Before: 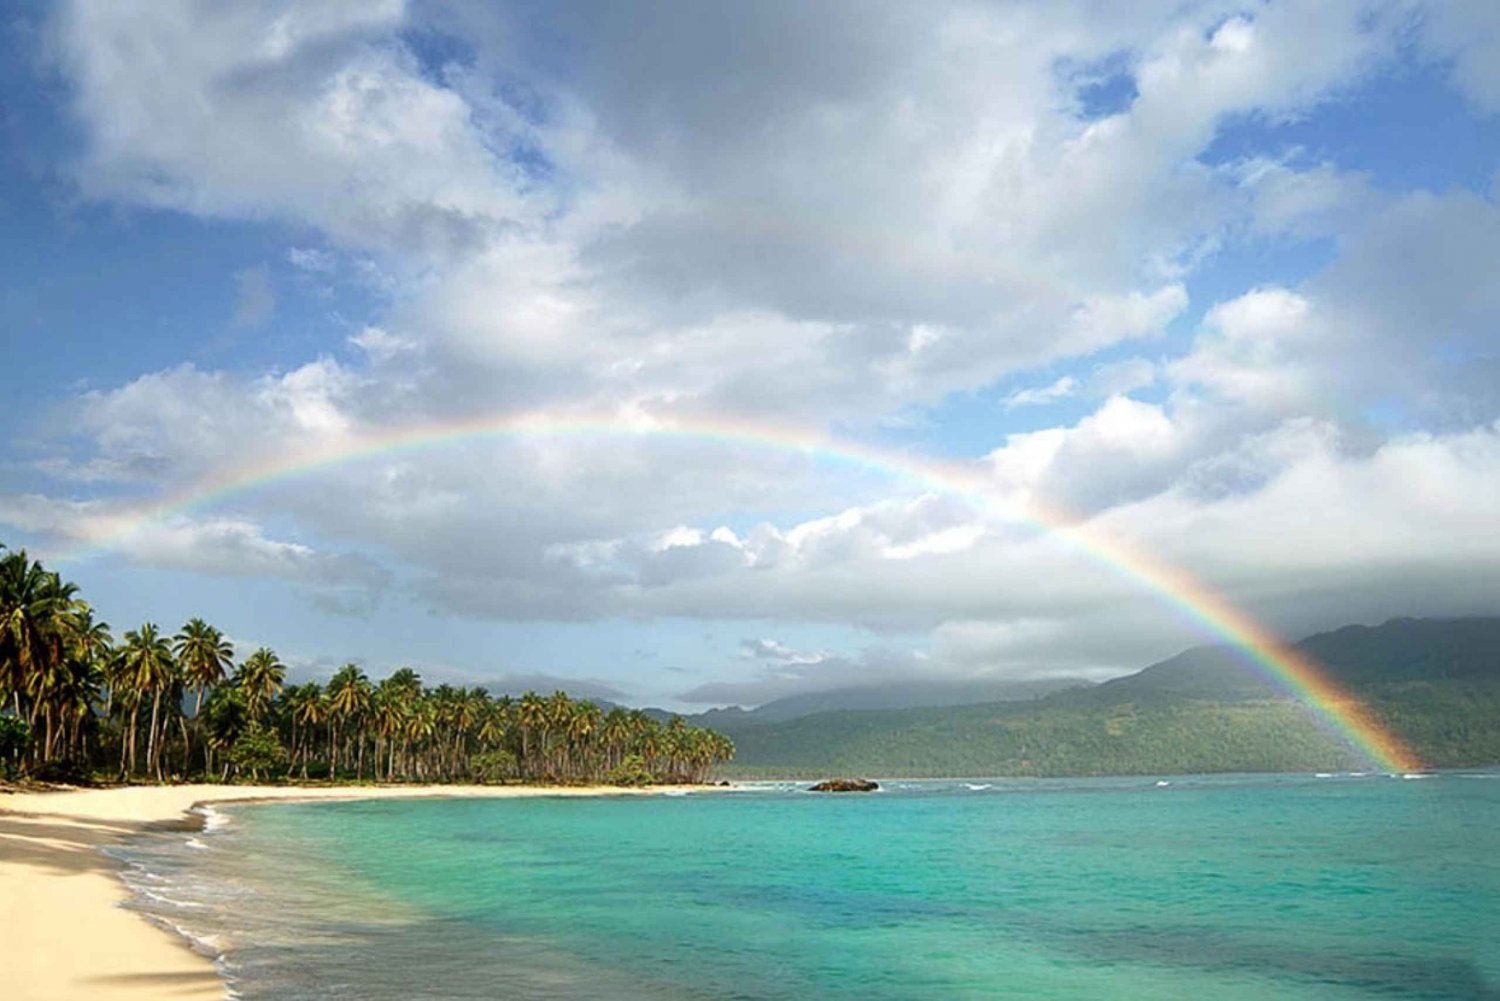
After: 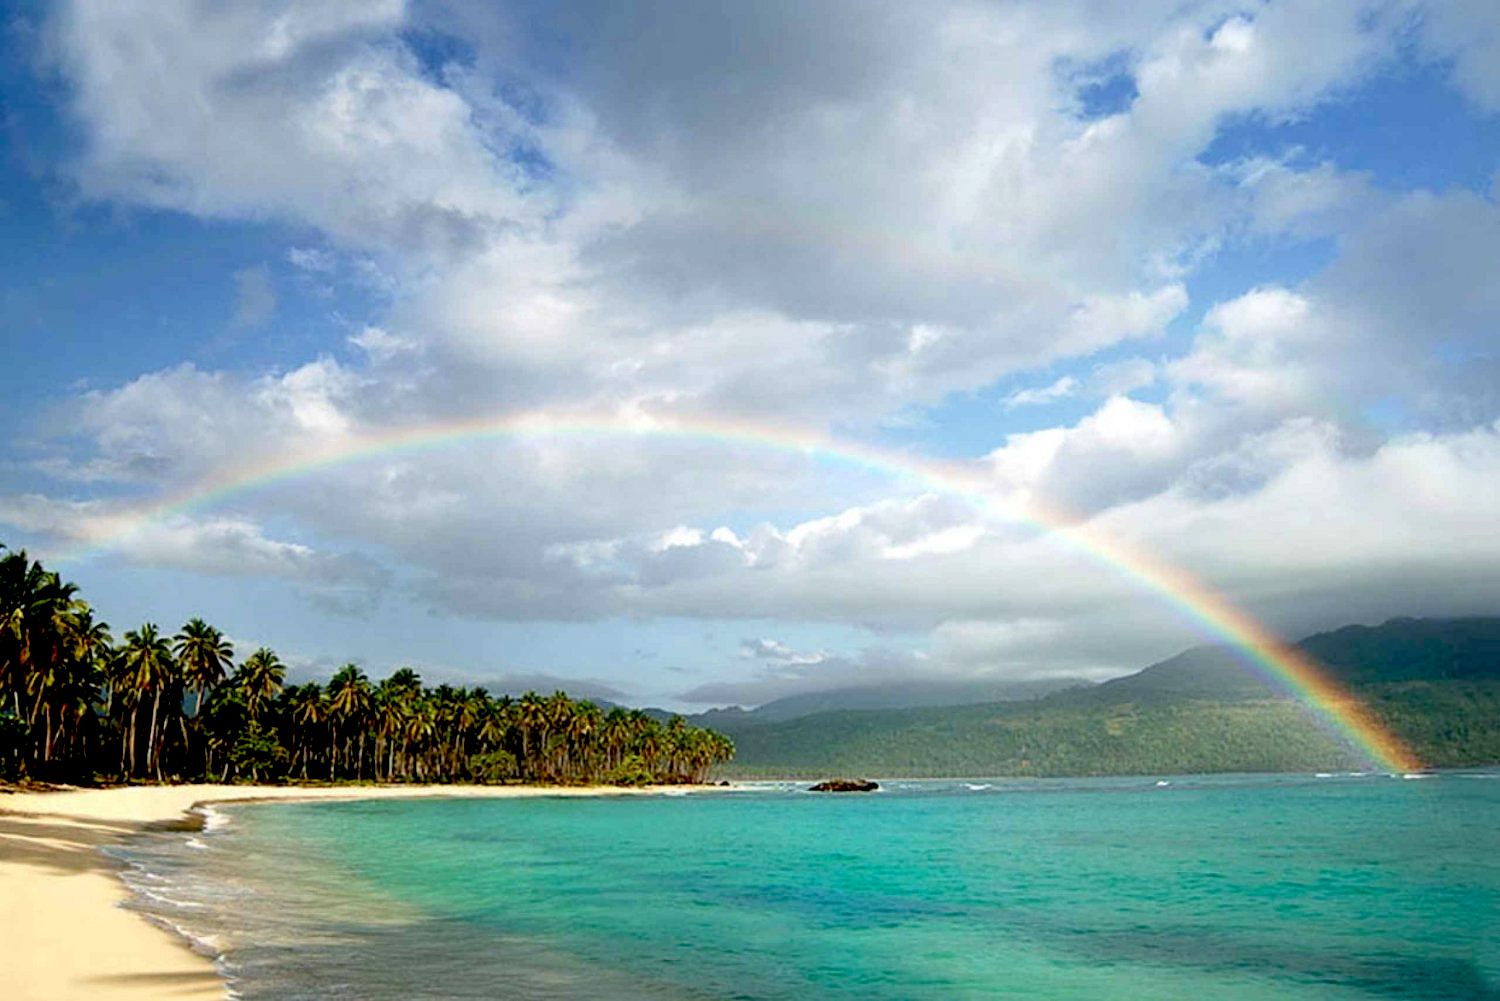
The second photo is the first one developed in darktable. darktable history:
exposure: black level correction 0.048, exposure 0.012 EV, compensate highlight preservation false
